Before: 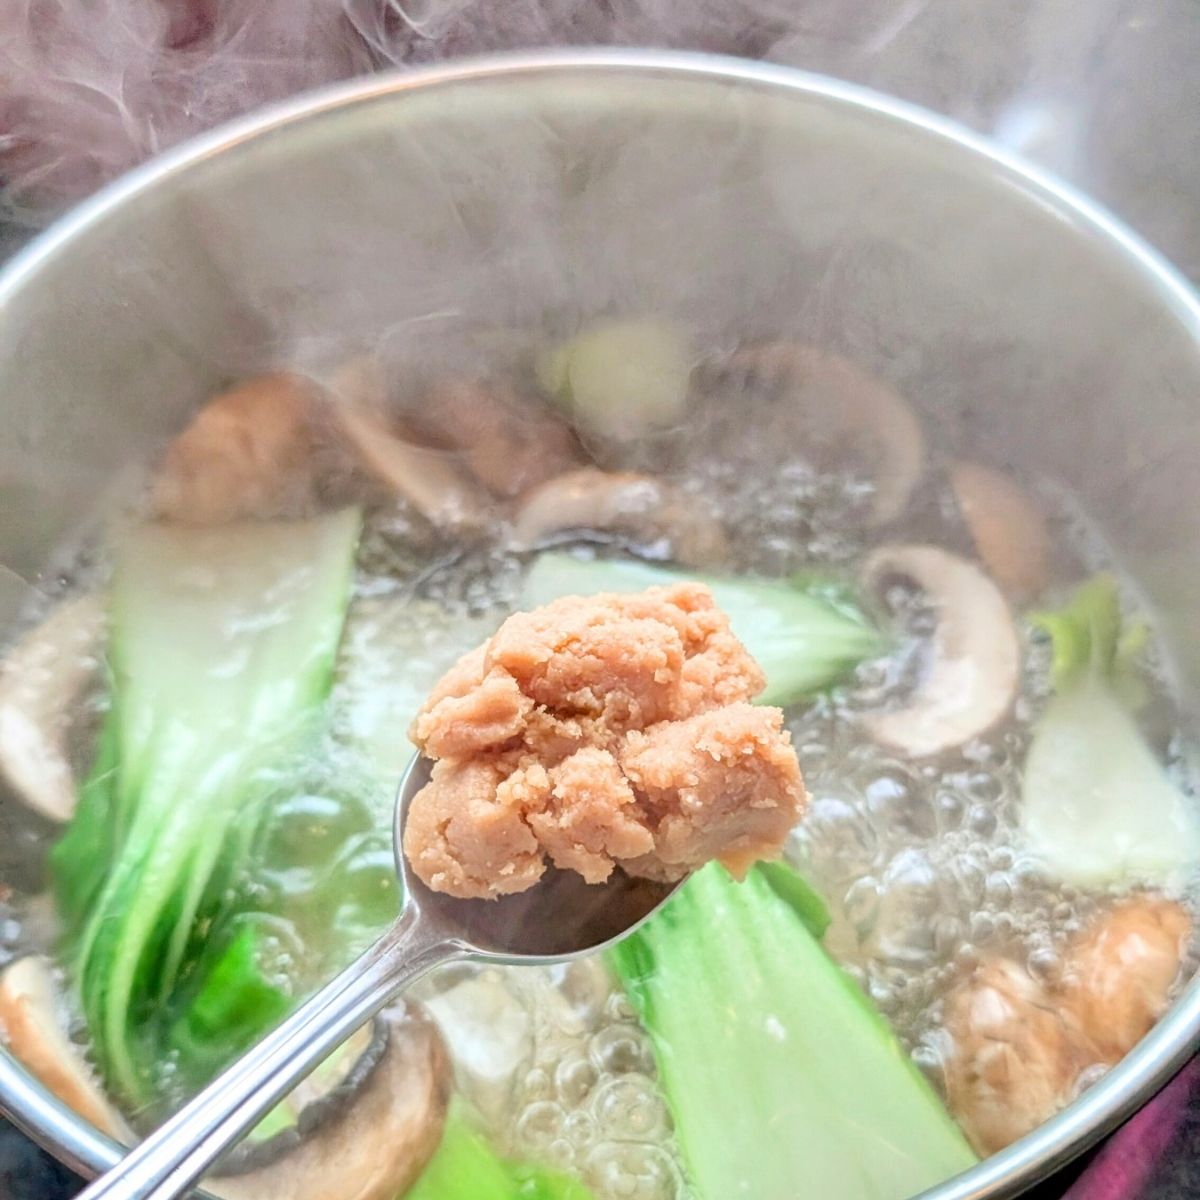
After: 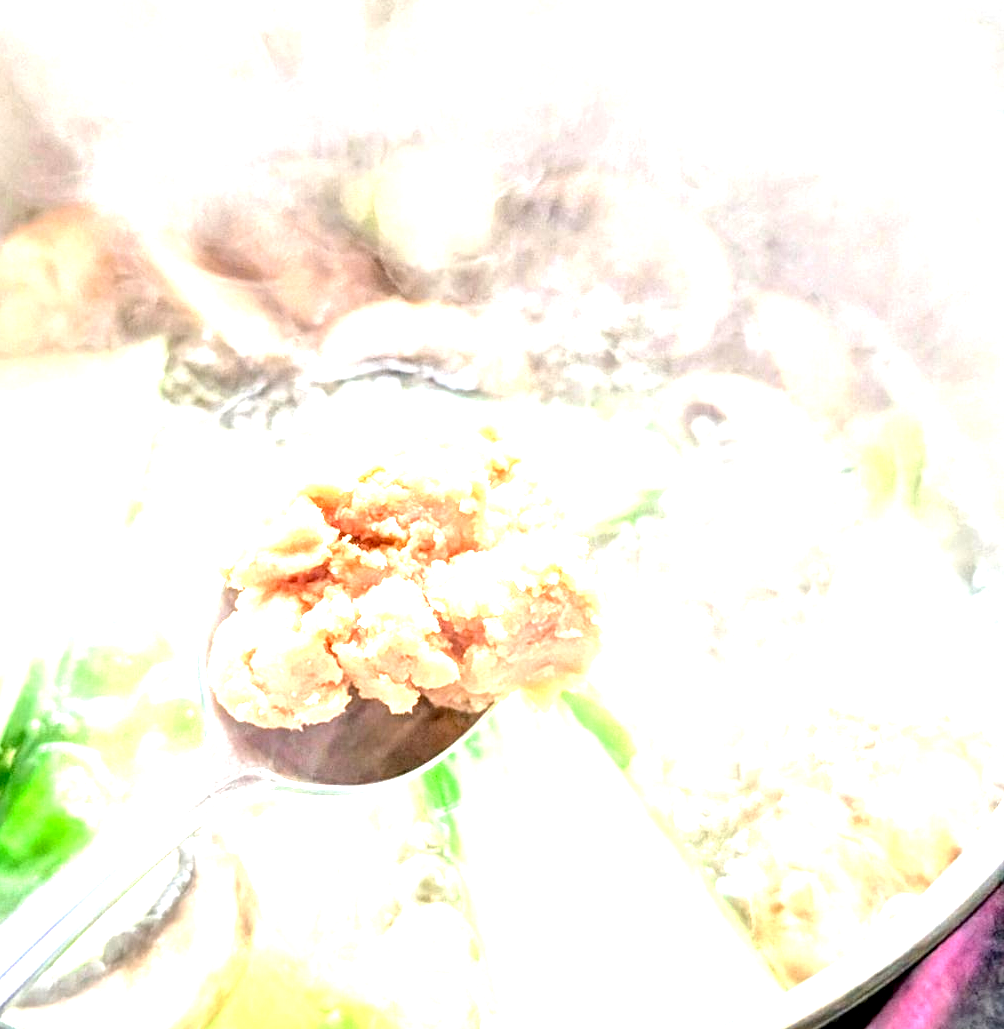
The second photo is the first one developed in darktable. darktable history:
local contrast: shadows 94%
exposure: black level correction 0.001, exposure 1.84 EV, compensate highlight preservation false
crop: left 16.315%, top 14.246%
